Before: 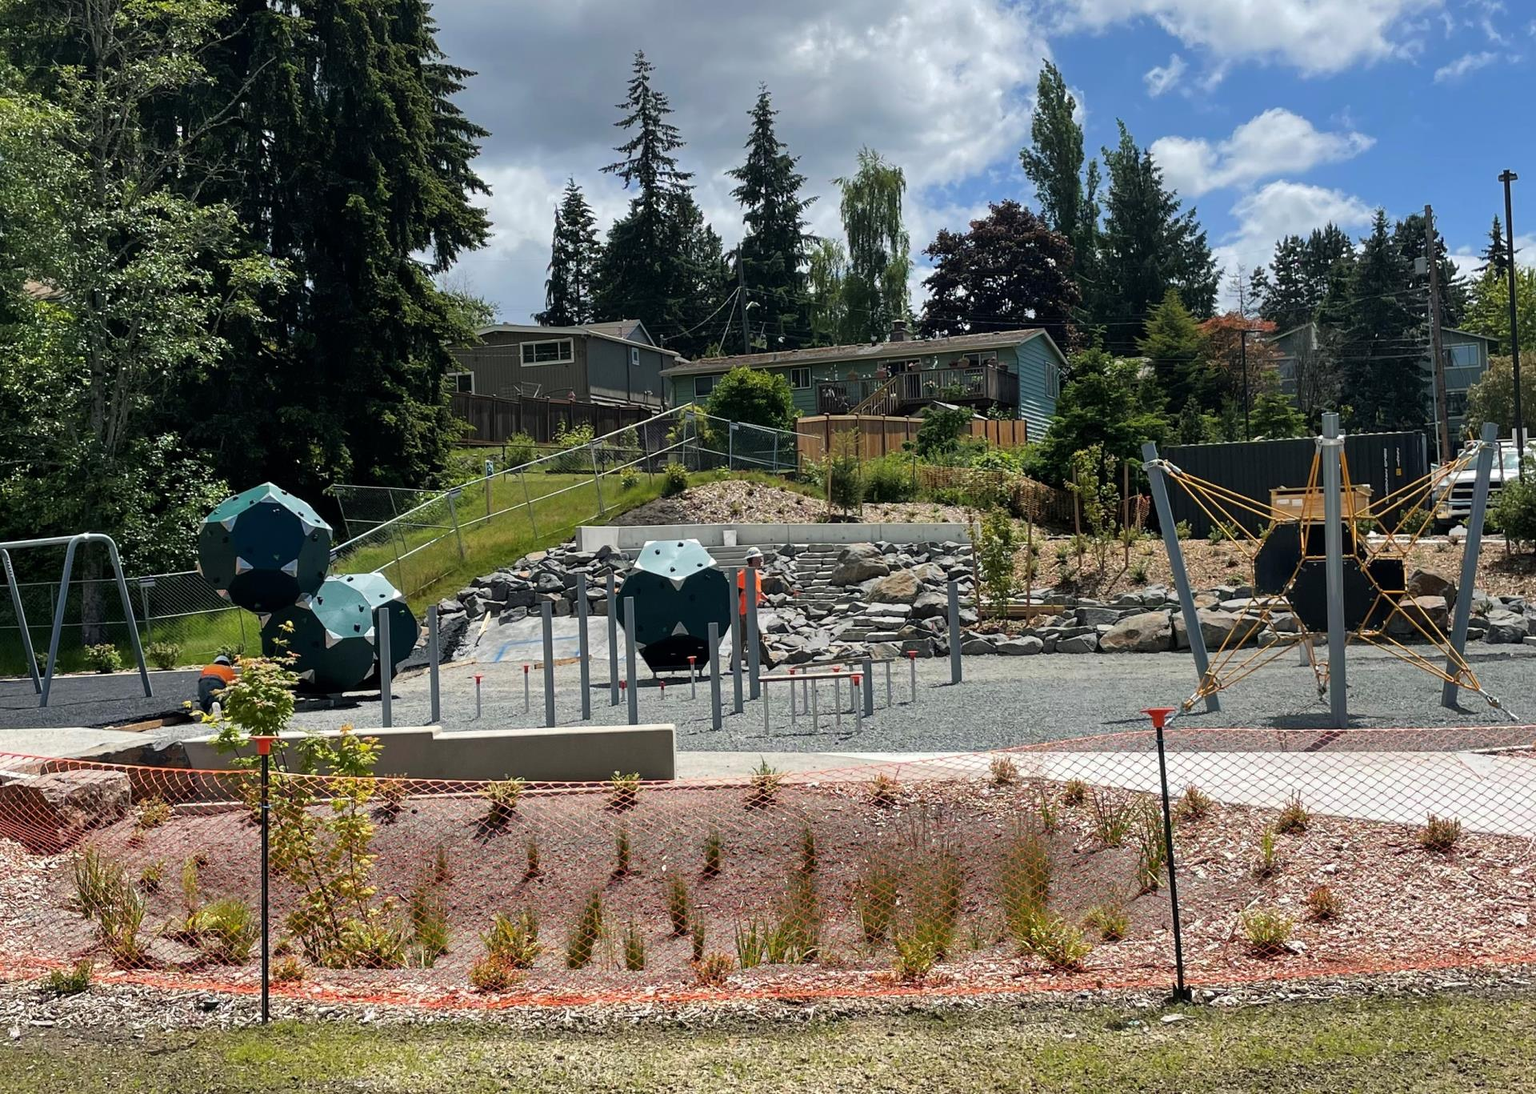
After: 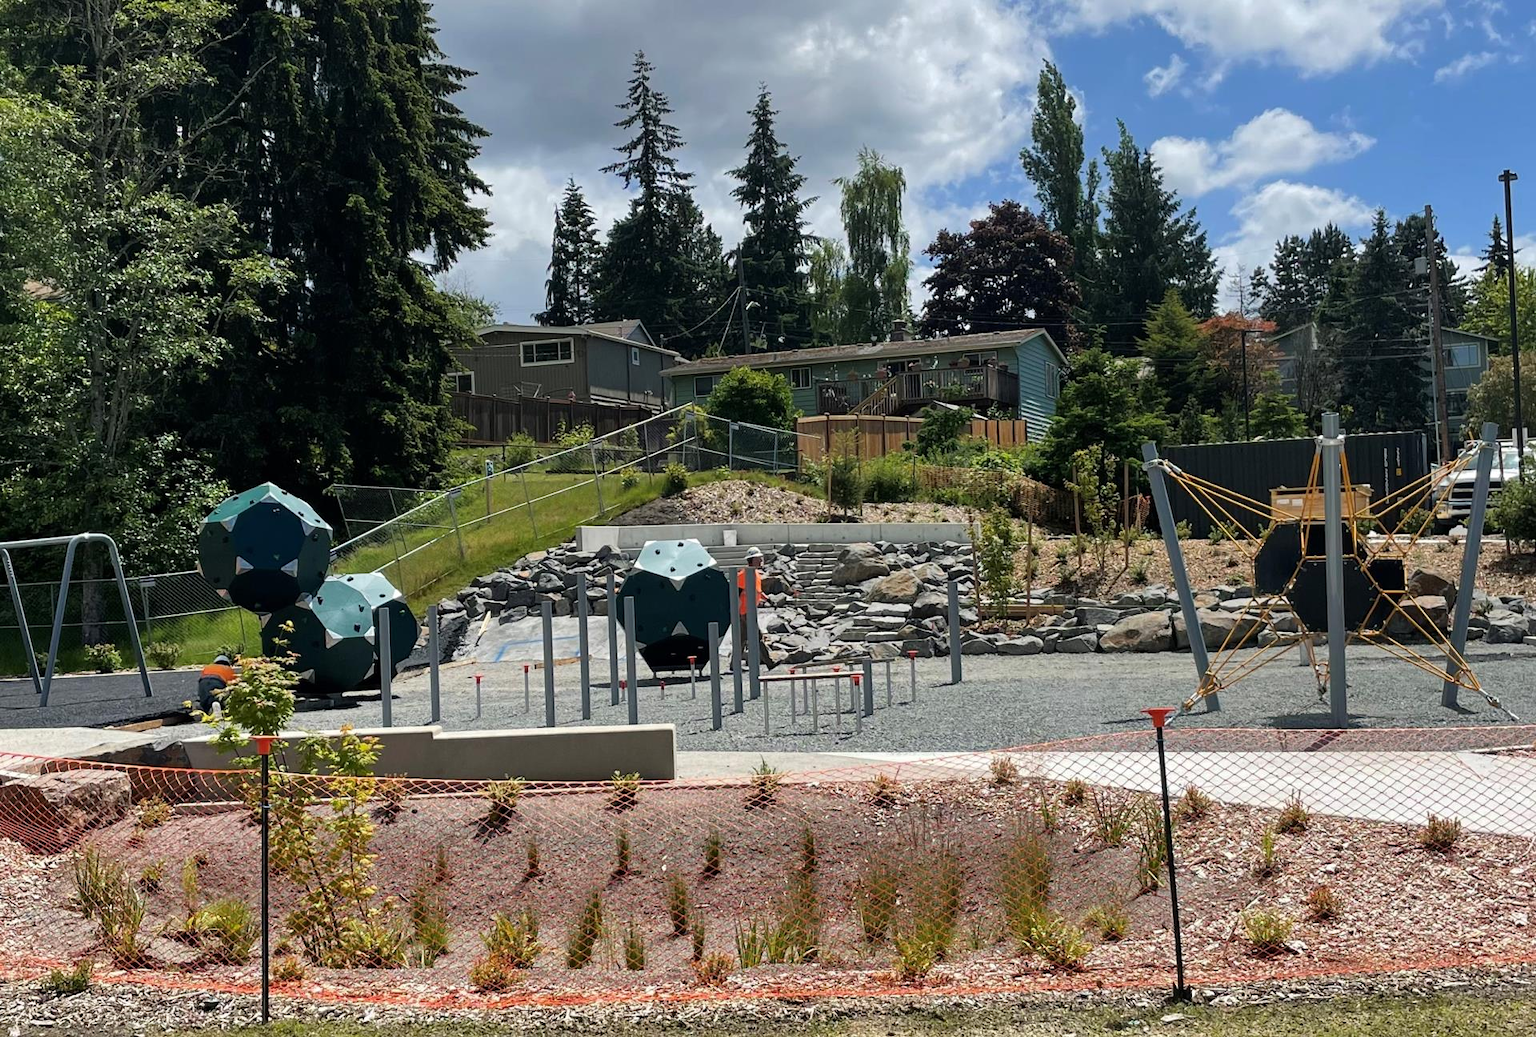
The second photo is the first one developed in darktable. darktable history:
crop and rotate: top 0%, bottom 5.097%
